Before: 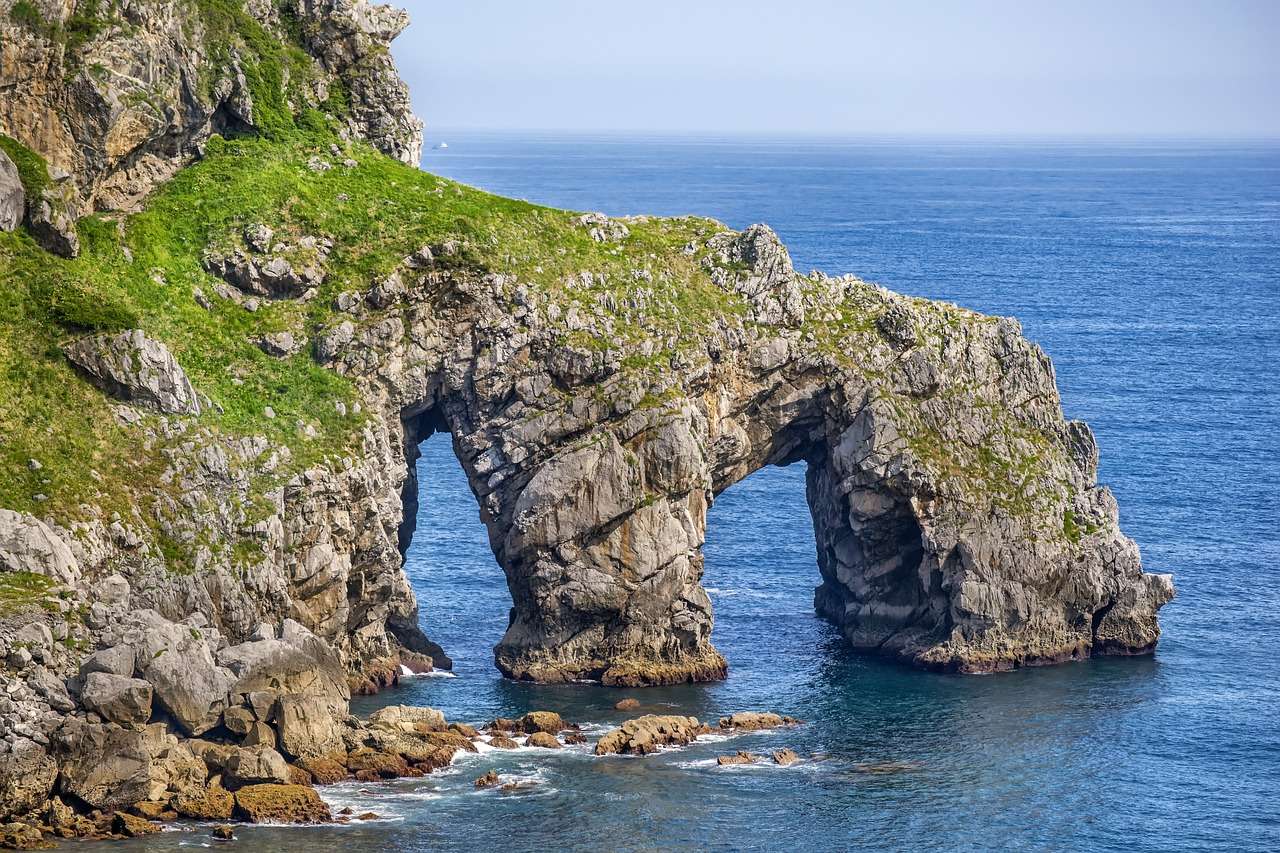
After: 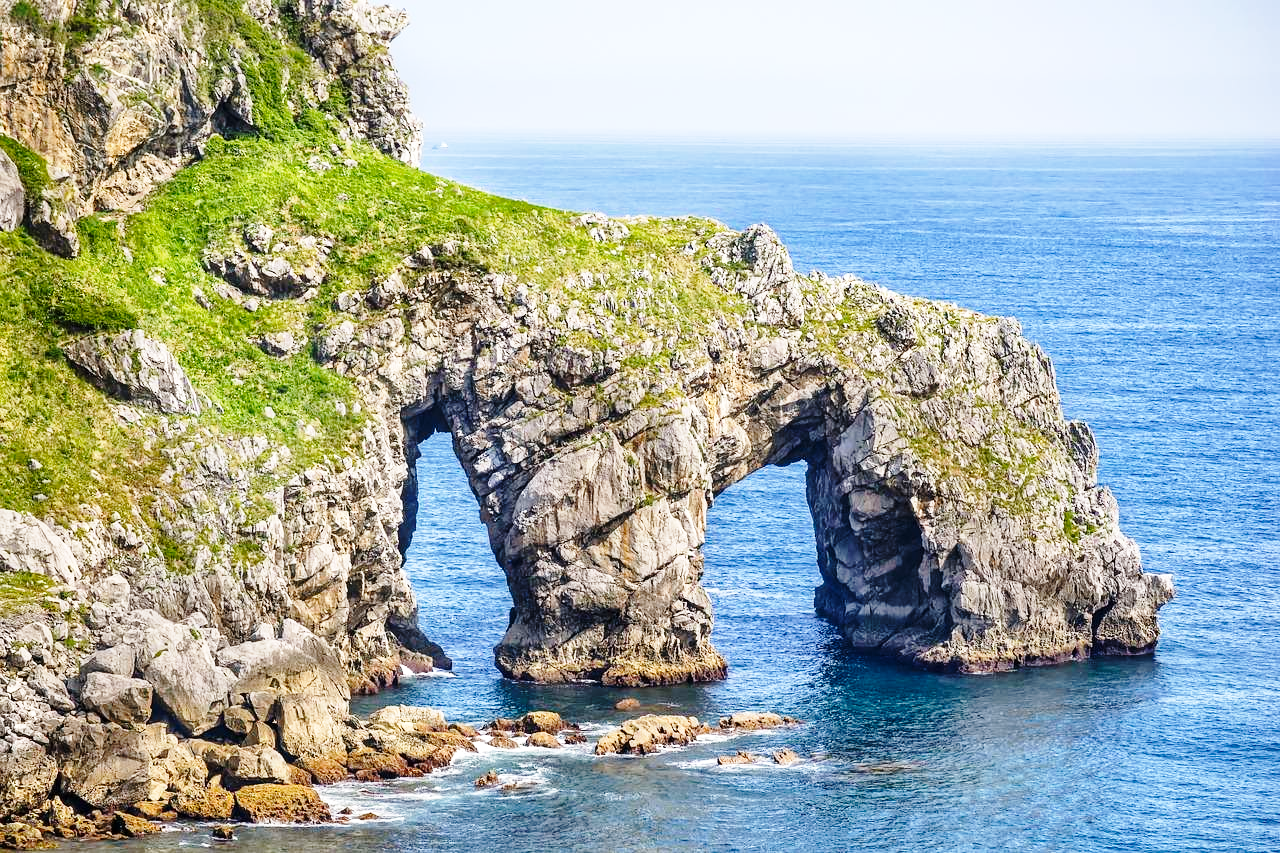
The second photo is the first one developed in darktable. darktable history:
exposure: exposure 0.161 EV, compensate highlight preservation false
base curve: curves: ch0 [(0, 0) (0.028, 0.03) (0.121, 0.232) (0.46, 0.748) (0.859, 0.968) (1, 1)], preserve colors none
